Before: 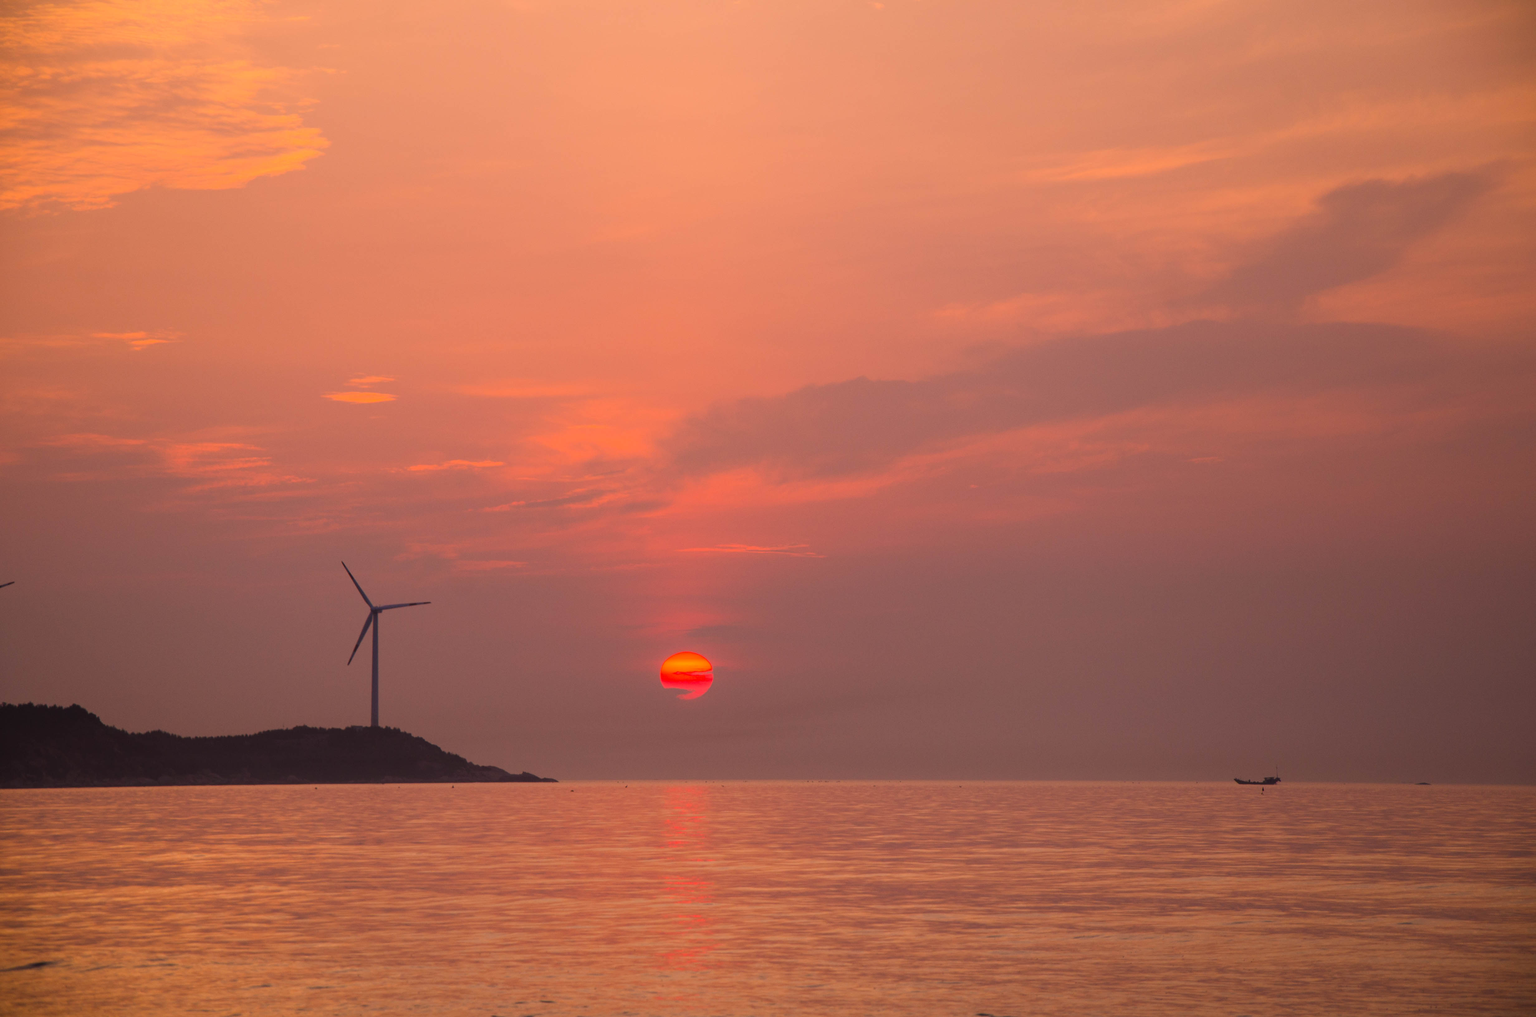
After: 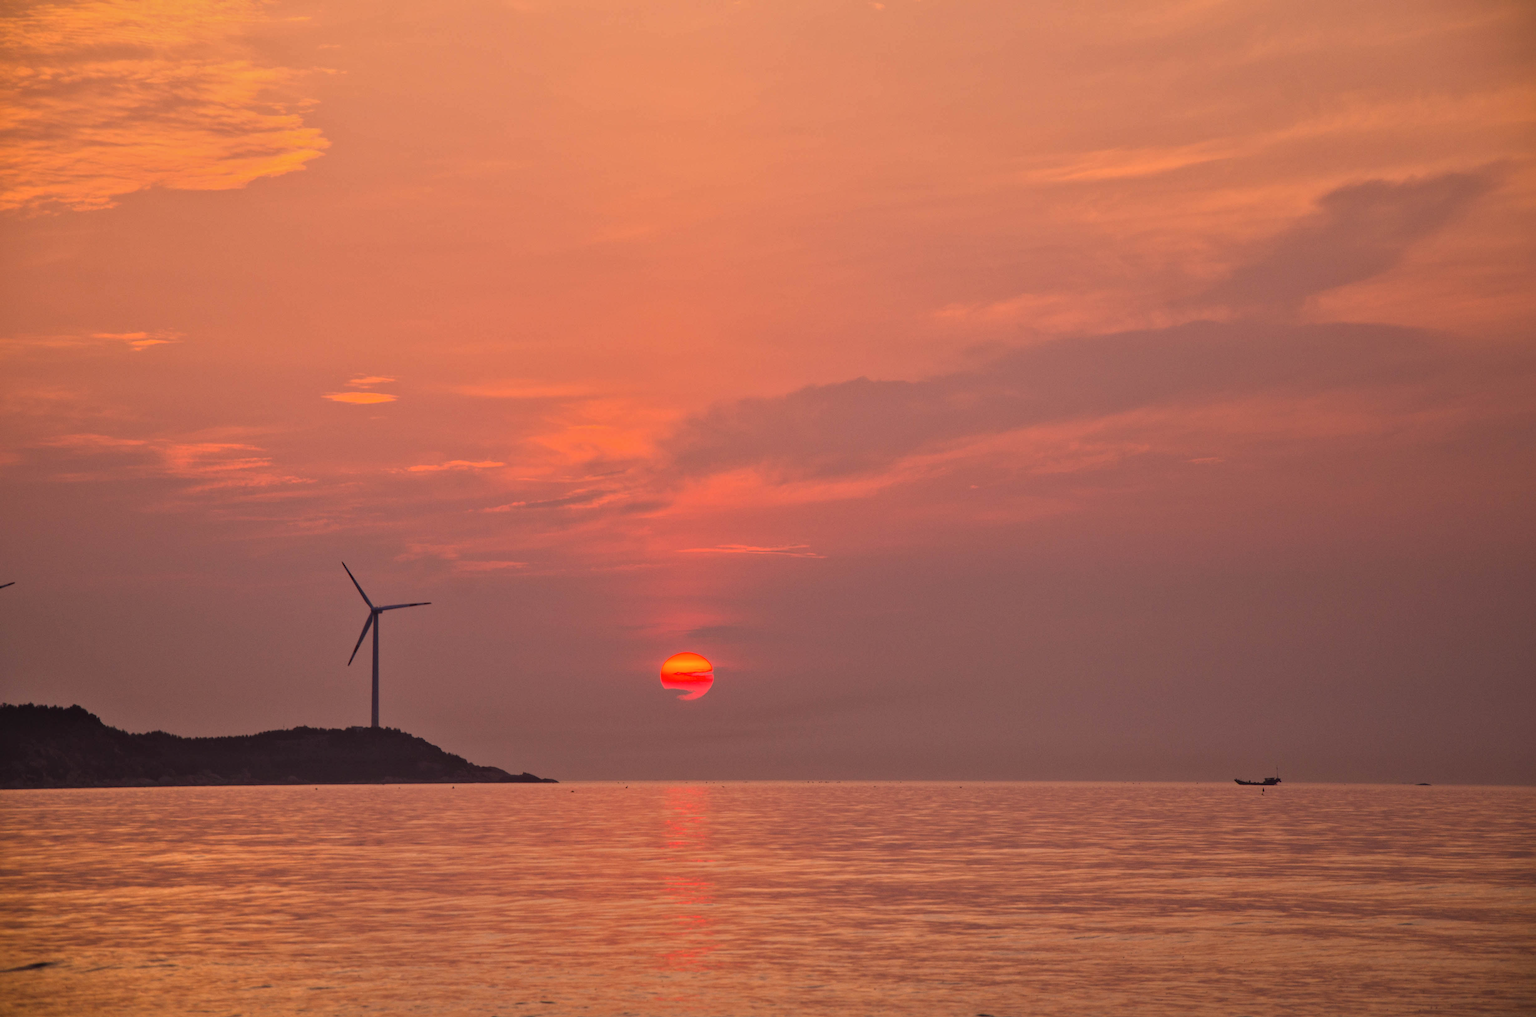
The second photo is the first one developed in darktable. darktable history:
shadows and highlights: shadows 32.83, highlights -47.7, soften with gaussian
local contrast: mode bilateral grid, contrast 20, coarseness 50, detail 132%, midtone range 0.2
